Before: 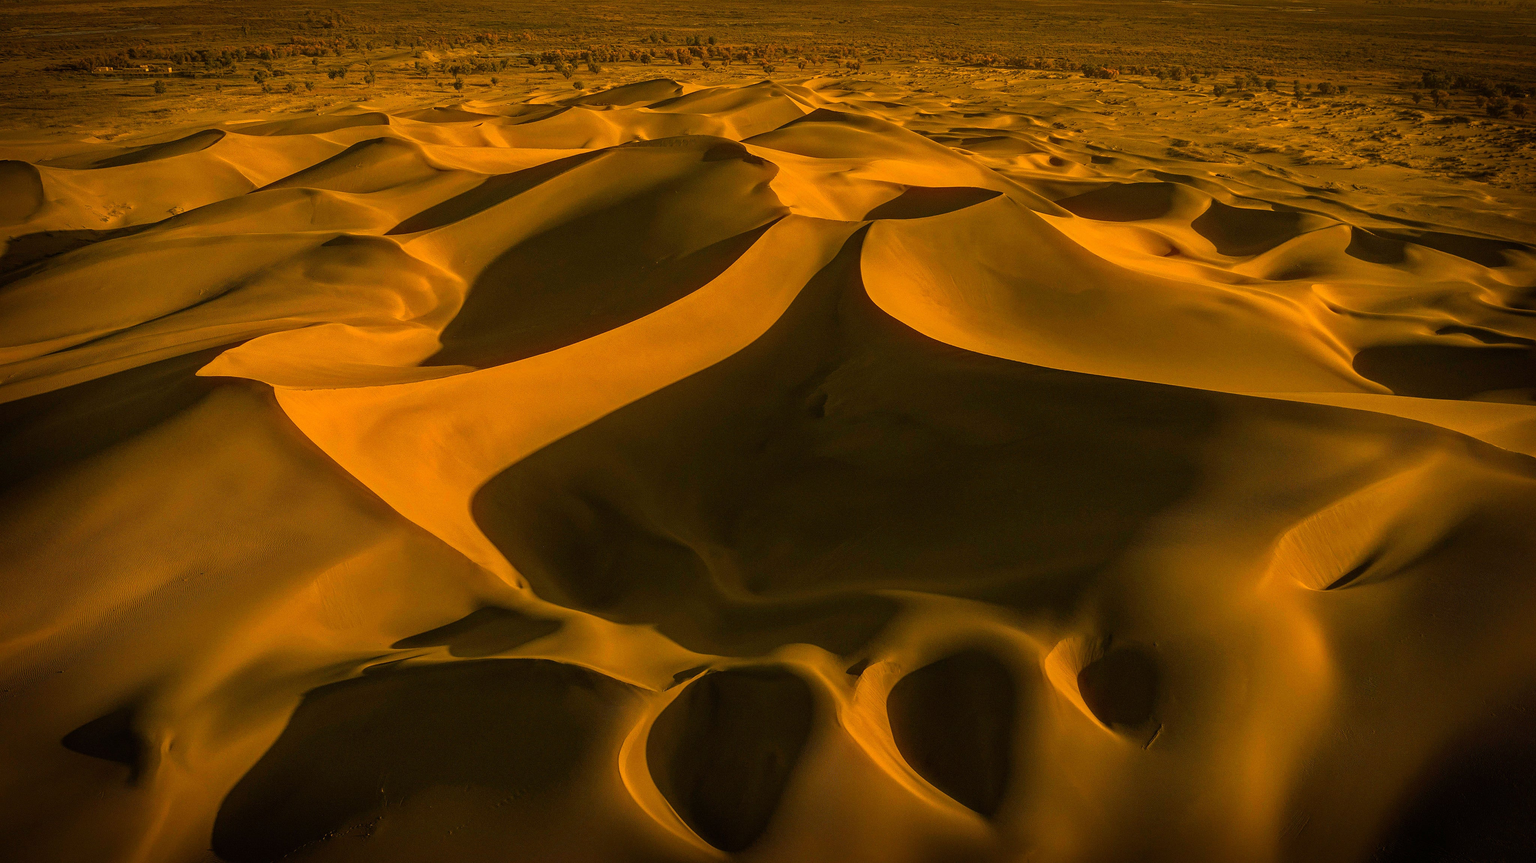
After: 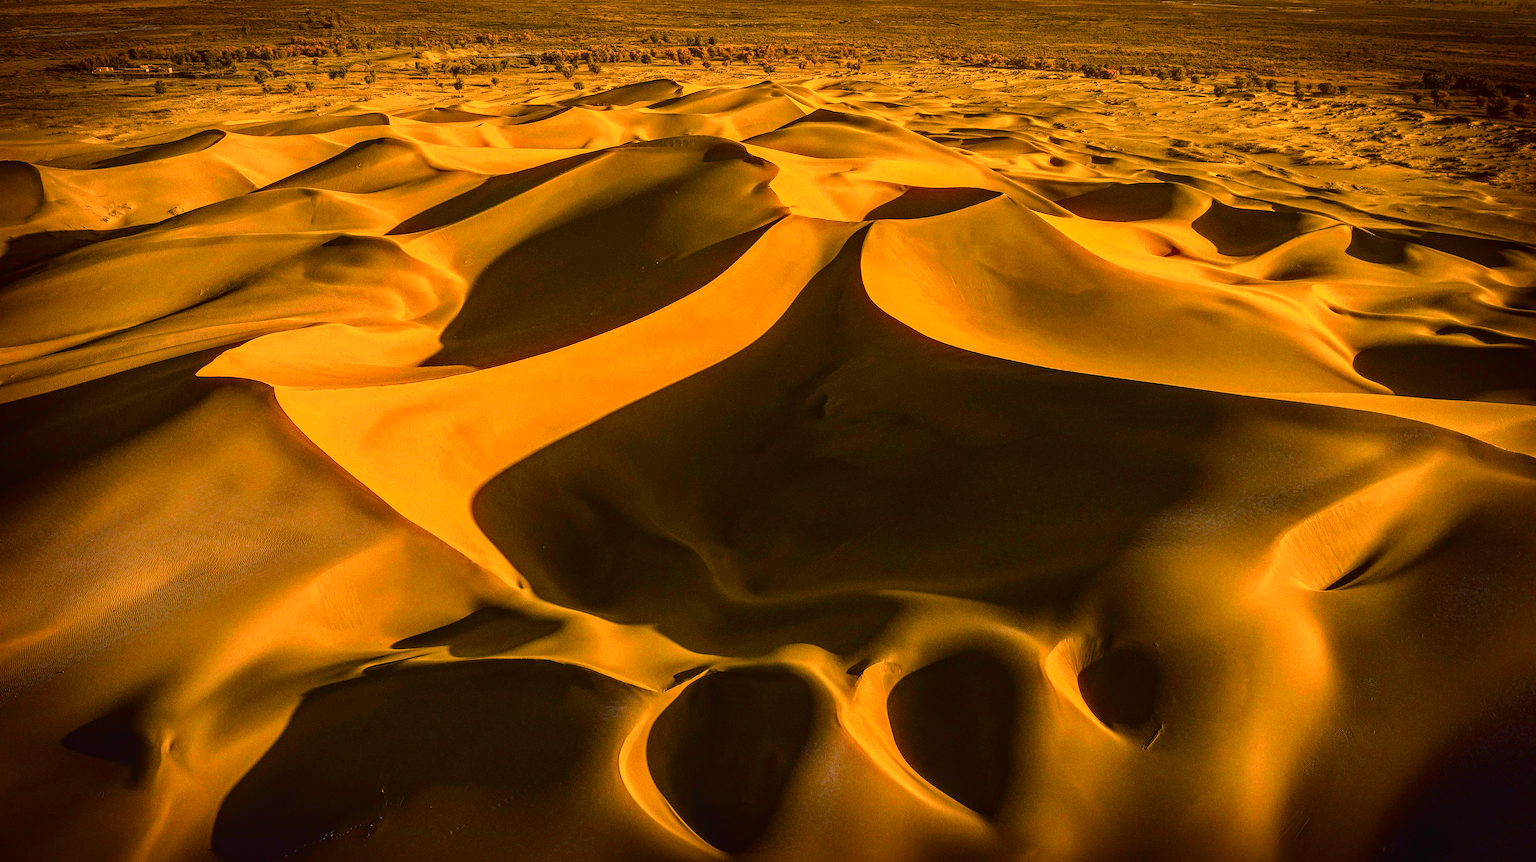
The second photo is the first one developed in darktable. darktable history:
white balance: red 0.98, blue 1.61
tone curve: curves: ch0 [(0, 0.031) (0.139, 0.084) (0.311, 0.278) (0.495, 0.544) (0.718, 0.816) (0.841, 0.909) (1, 0.967)]; ch1 [(0, 0) (0.272, 0.249) (0.388, 0.385) (0.479, 0.456) (0.495, 0.497) (0.538, 0.55) (0.578, 0.595) (0.707, 0.778) (1, 1)]; ch2 [(0, 0) (0.125, 0.089) (0.353, 0.329) (0.443, 0.408) (0.502, 0.495) (0.56, 0.553) (0.608, 0.631) (1, 1)], color space Lab, independent channels, preserve colors none
color zones: curves: ch1 [(0.25, 0.5) (0.747, 0.71)]
local contrast: on, module defaults
exposure: exposure 0.6 EV, compensate highlight preservation false
